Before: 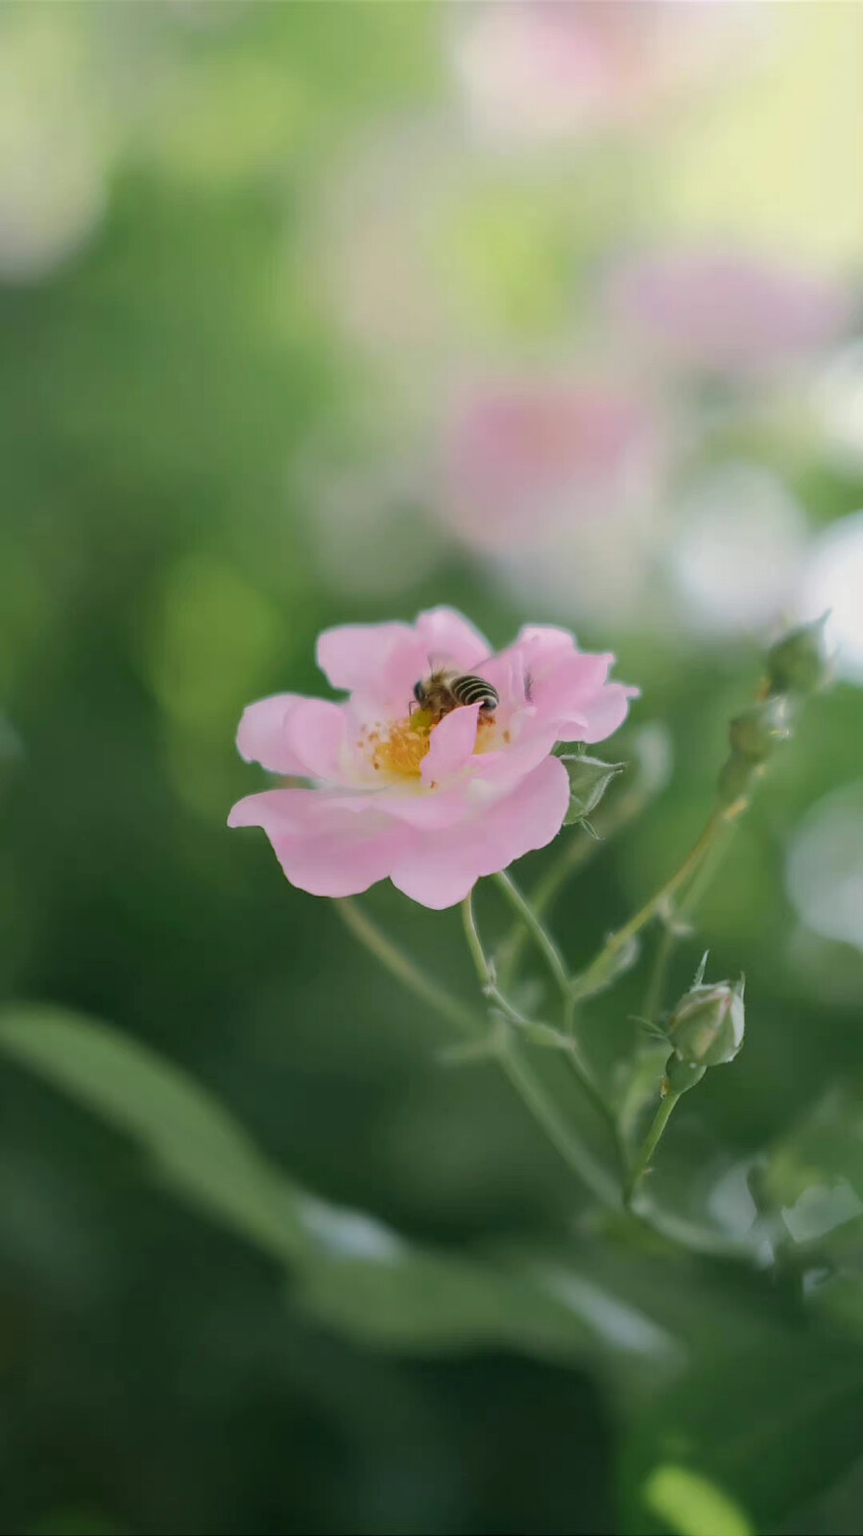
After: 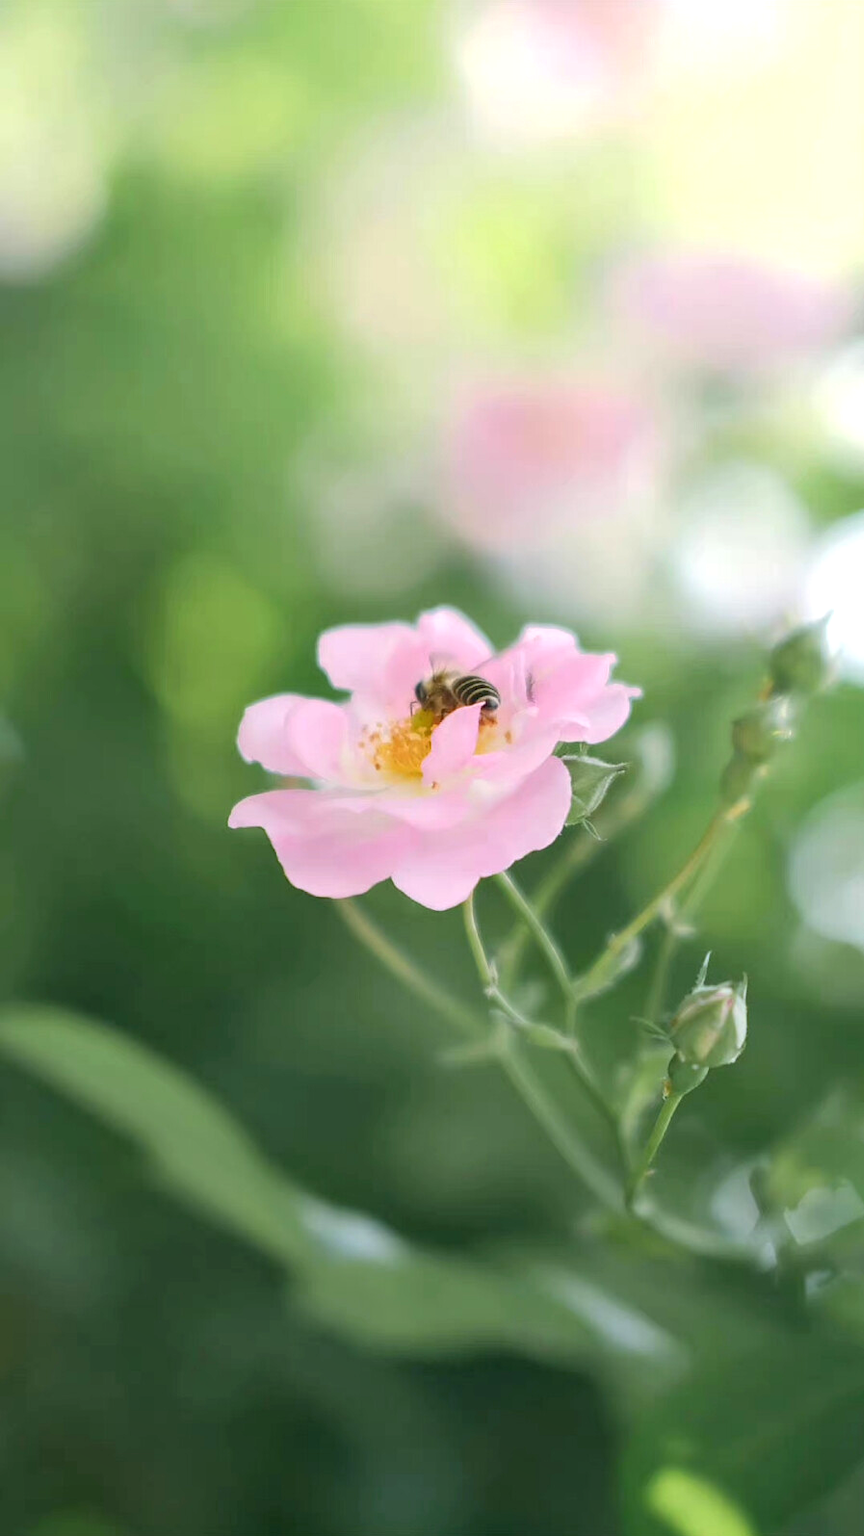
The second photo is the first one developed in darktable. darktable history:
shadows and highlights: shadows 43.01, highlights 7.76
exposure: exposure 0.66 EV, compensate exposure bias true, compensate highlight preservation false
crop: top 0.127%, bottom 0.125%
